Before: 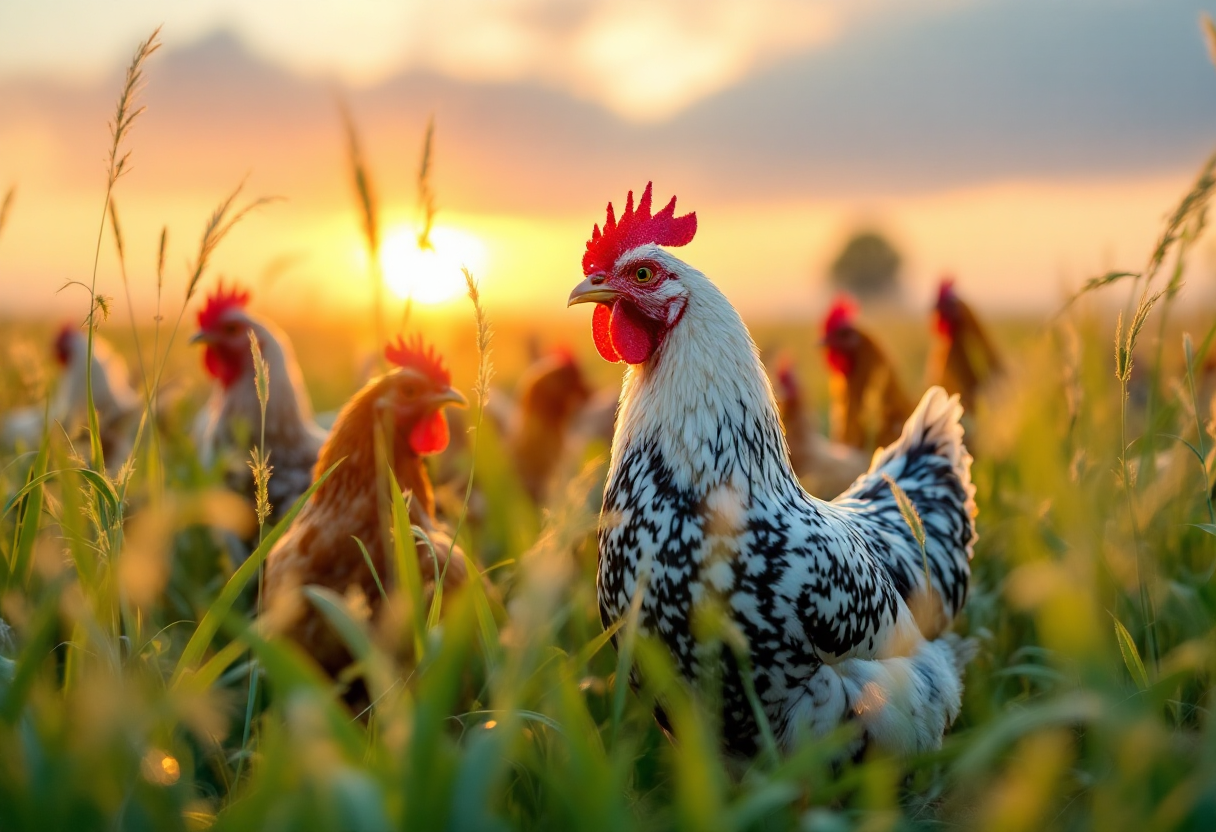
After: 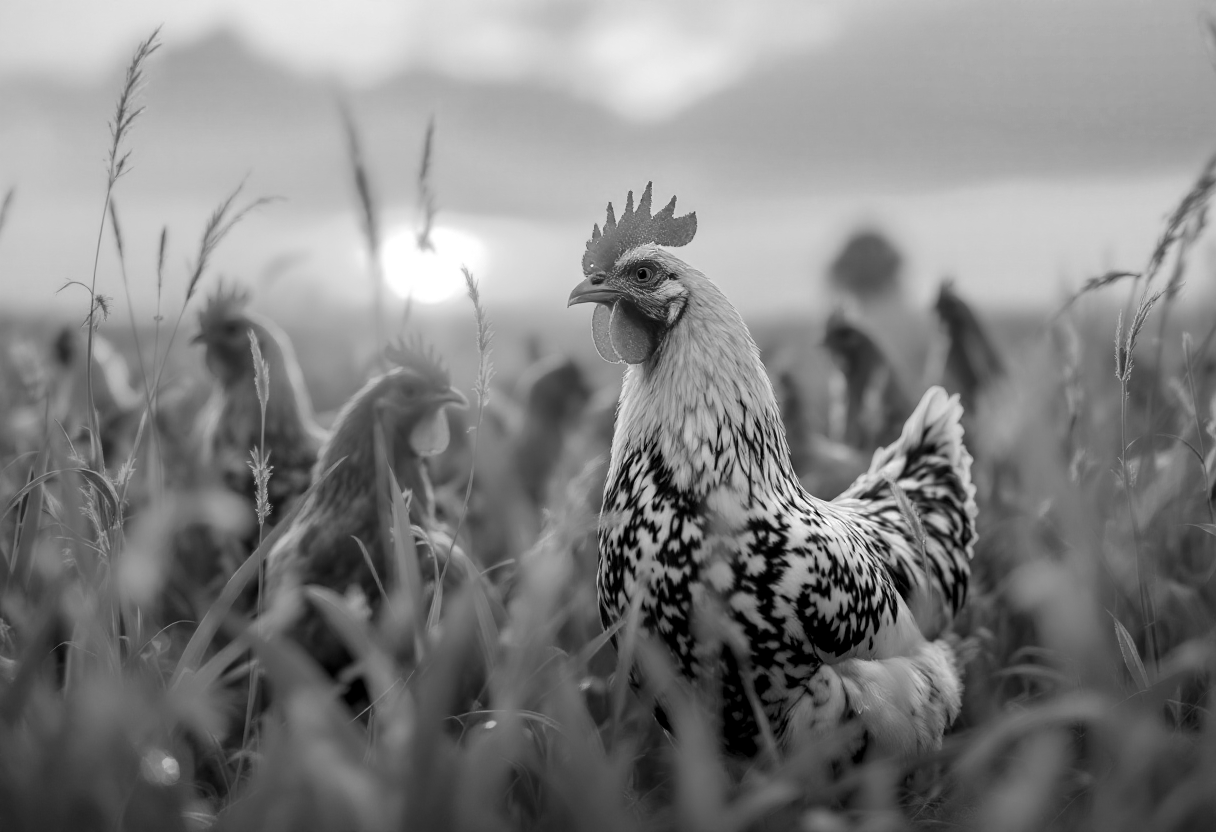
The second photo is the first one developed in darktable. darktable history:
color zones: curves: ch0 [(0, 0.613) (0.01, 0.613) (0.245, 0.448) (0.498, 0.529) (0.642, 0.665) (0.879, 0.777) (0.99, 0.613)]; ch1 [(0, 0) (0.143, 0) (0.286, 0) (0.429, 0) (0.571, 0) (0.714, 0) (0.857, 0)], mix 30%
local contrast: mode bilateral grid, contrast 21, coarseness 50, detail 119%, midtone range 0.2
